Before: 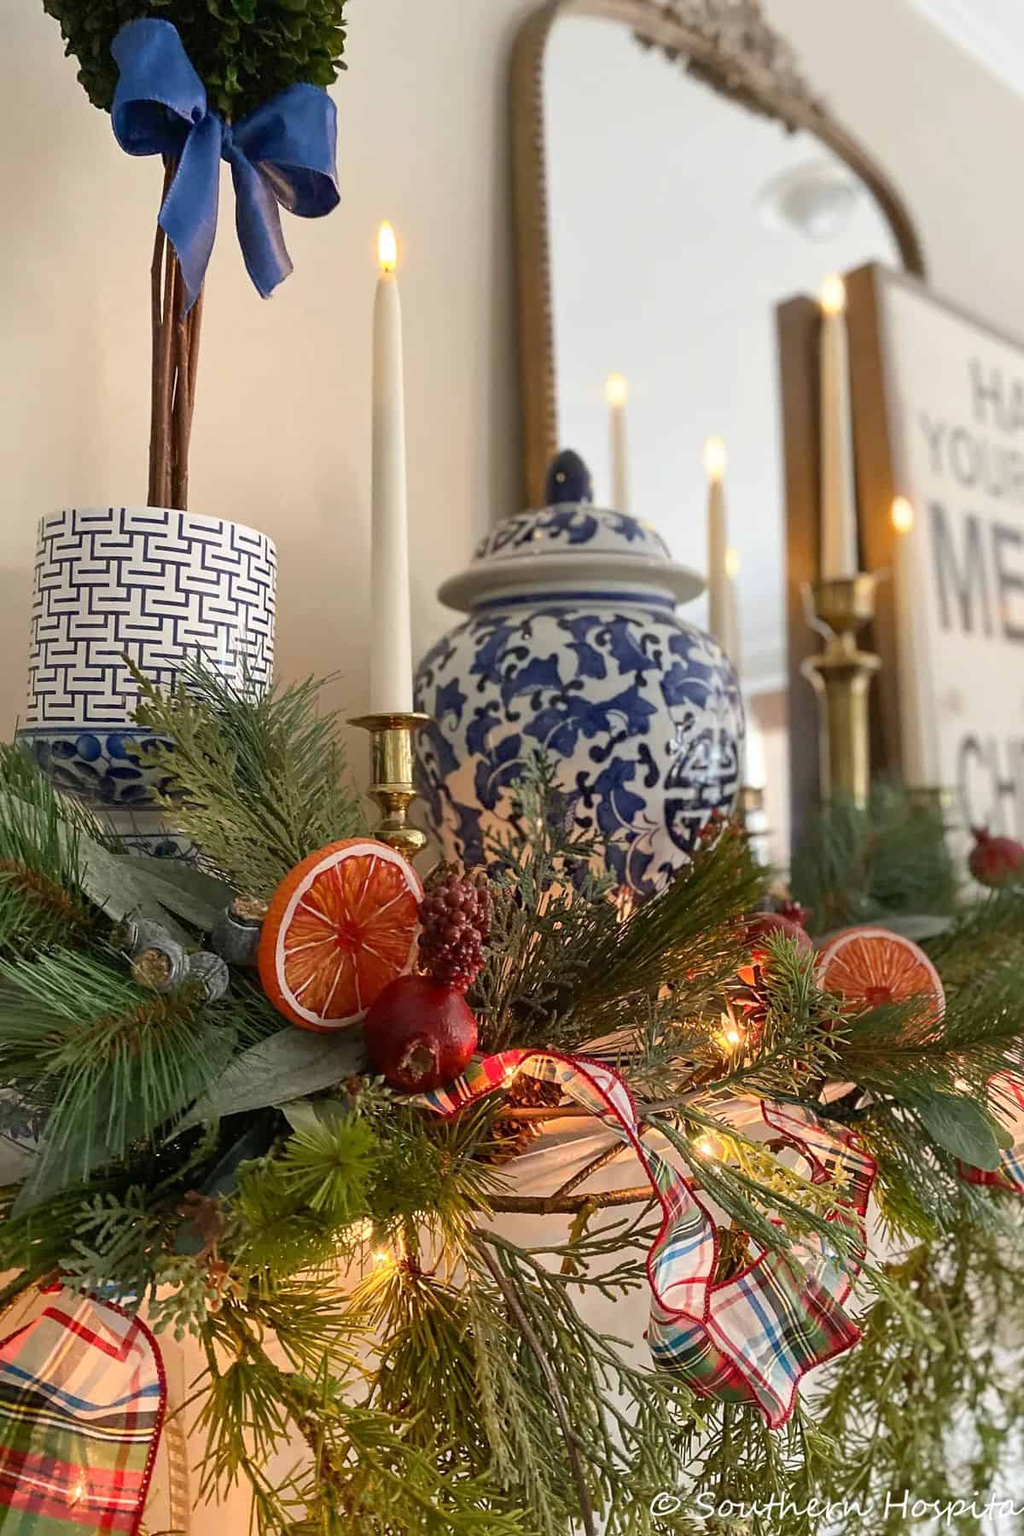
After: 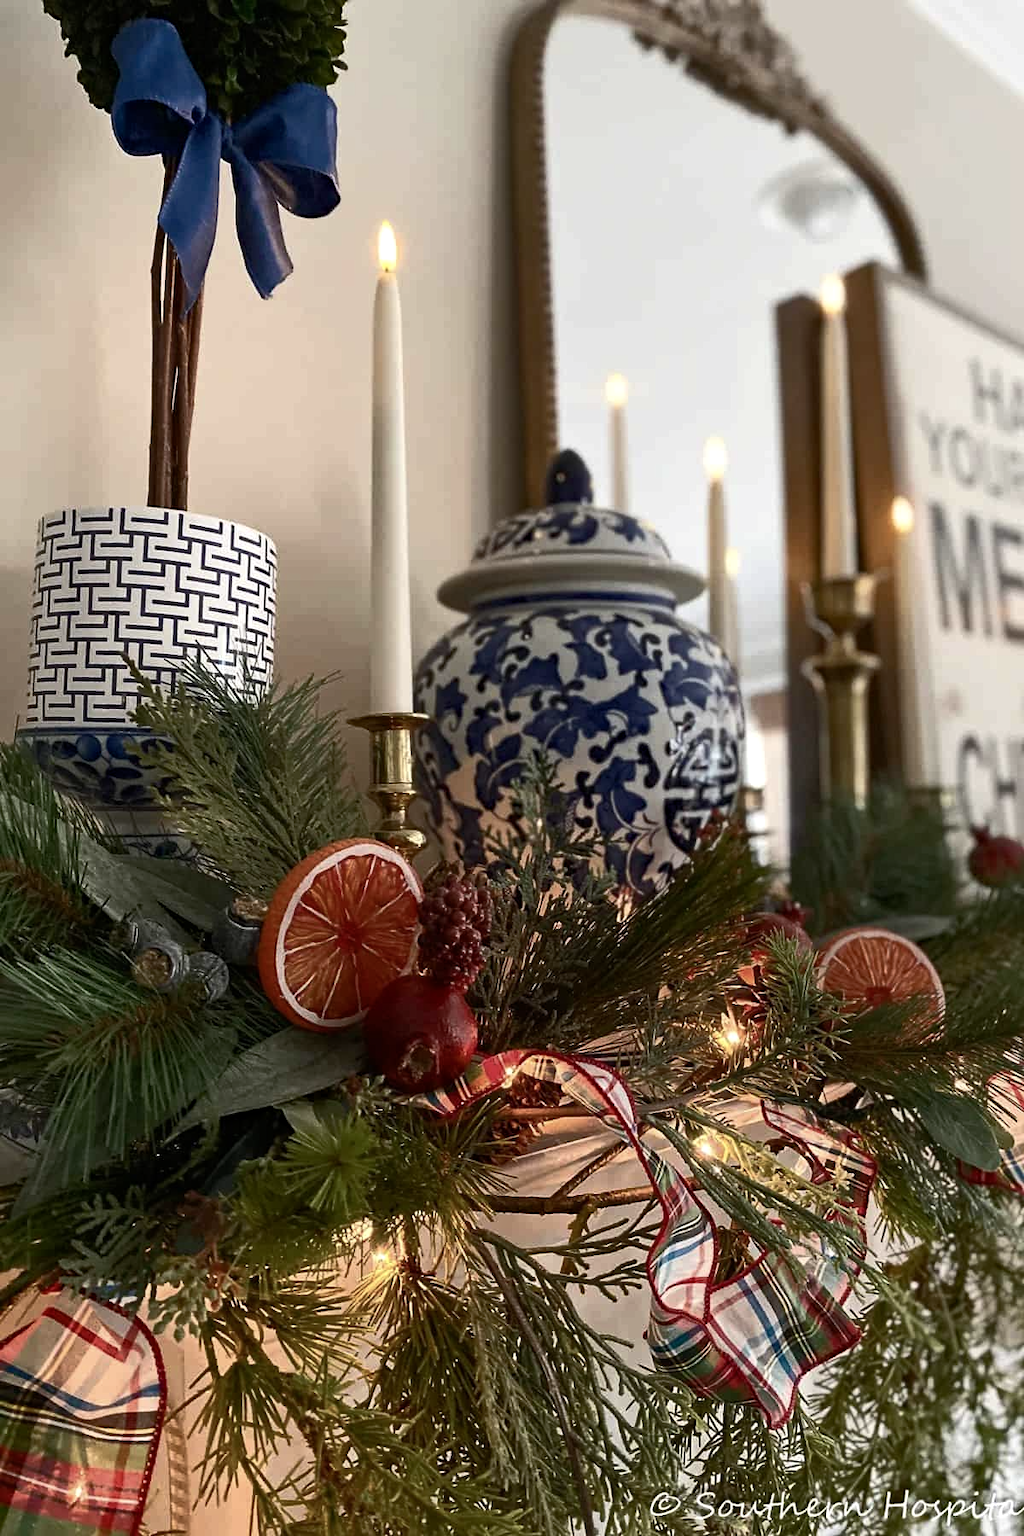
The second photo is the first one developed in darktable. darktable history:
haze removal: compatibility mode true, adaptive false
color balance rgb: perceptual saturation grading › highlights -31.88%, perceptual saturation grading › mid-tones 5.8%, perceptual saturation grading › shadows 18.12%, perceptual brilliance grading › highlights 3.62%, perceptual brilliance grading › mid-tones -18.12%, perceptual brilliance grading › shadows -41.3%
